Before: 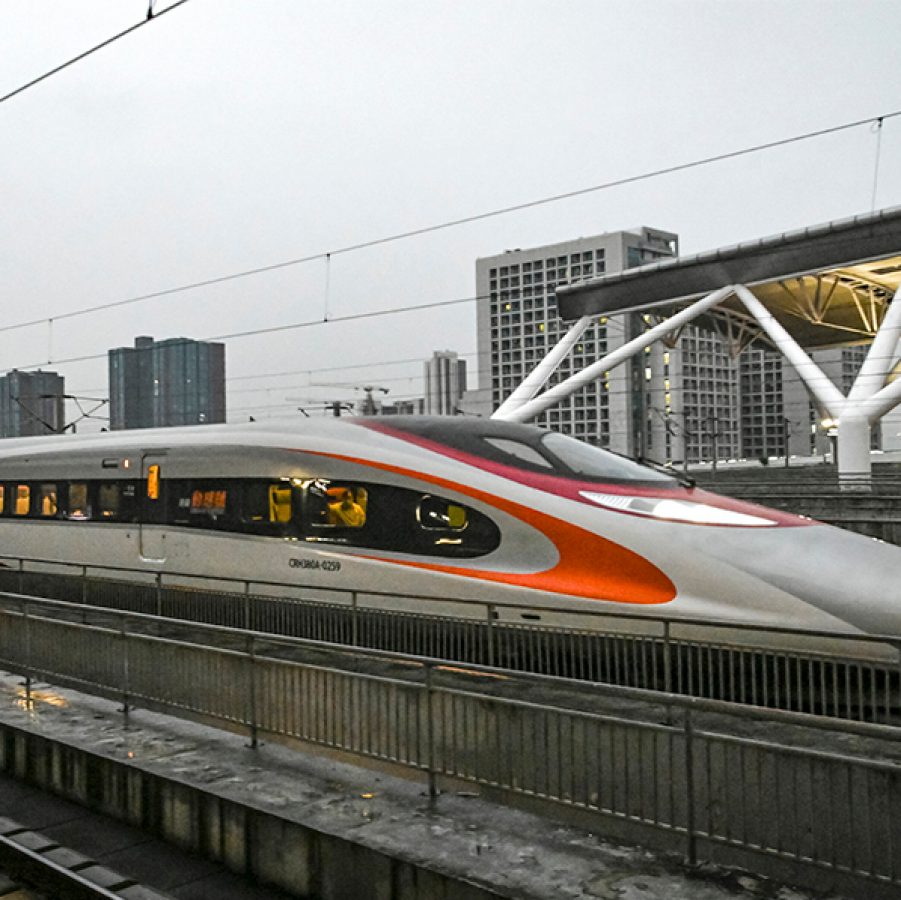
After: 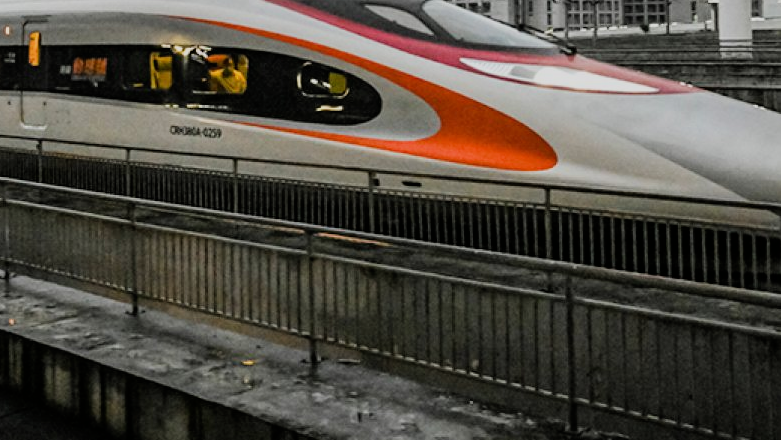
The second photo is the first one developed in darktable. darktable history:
crop and rotate: left 13.306%, top 48.129%, bottom 2.928%
filmic rgb: black relative exposure -7.65 EV, white relative exposure 4.56 EV, hardness 3.61, contrast 1.106
